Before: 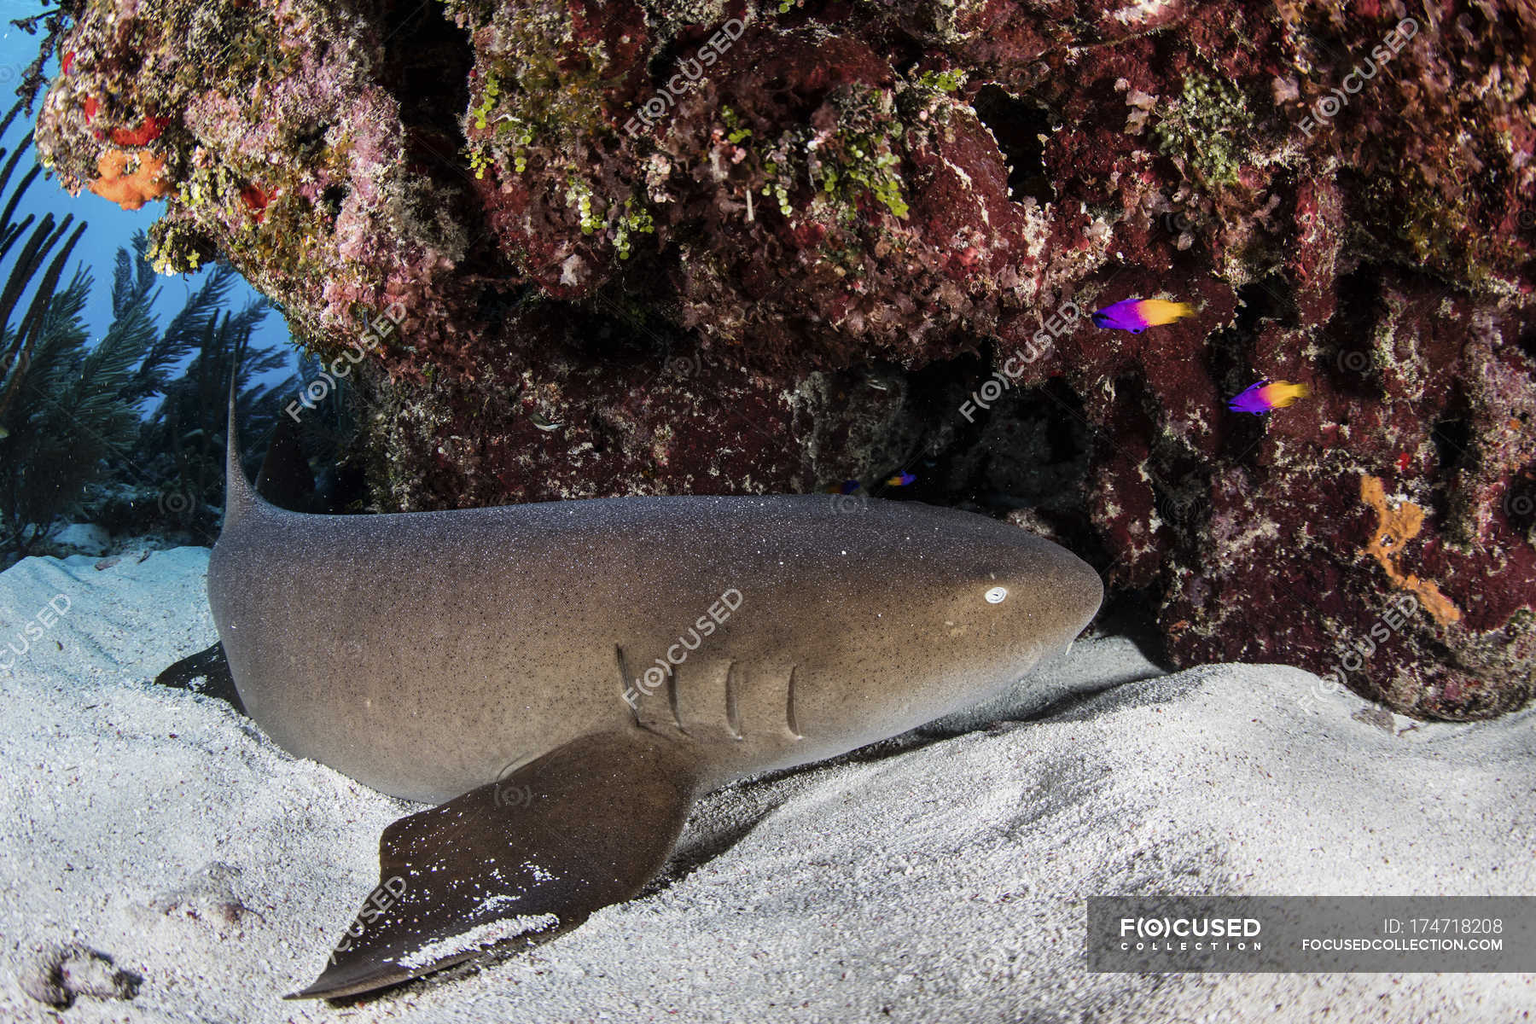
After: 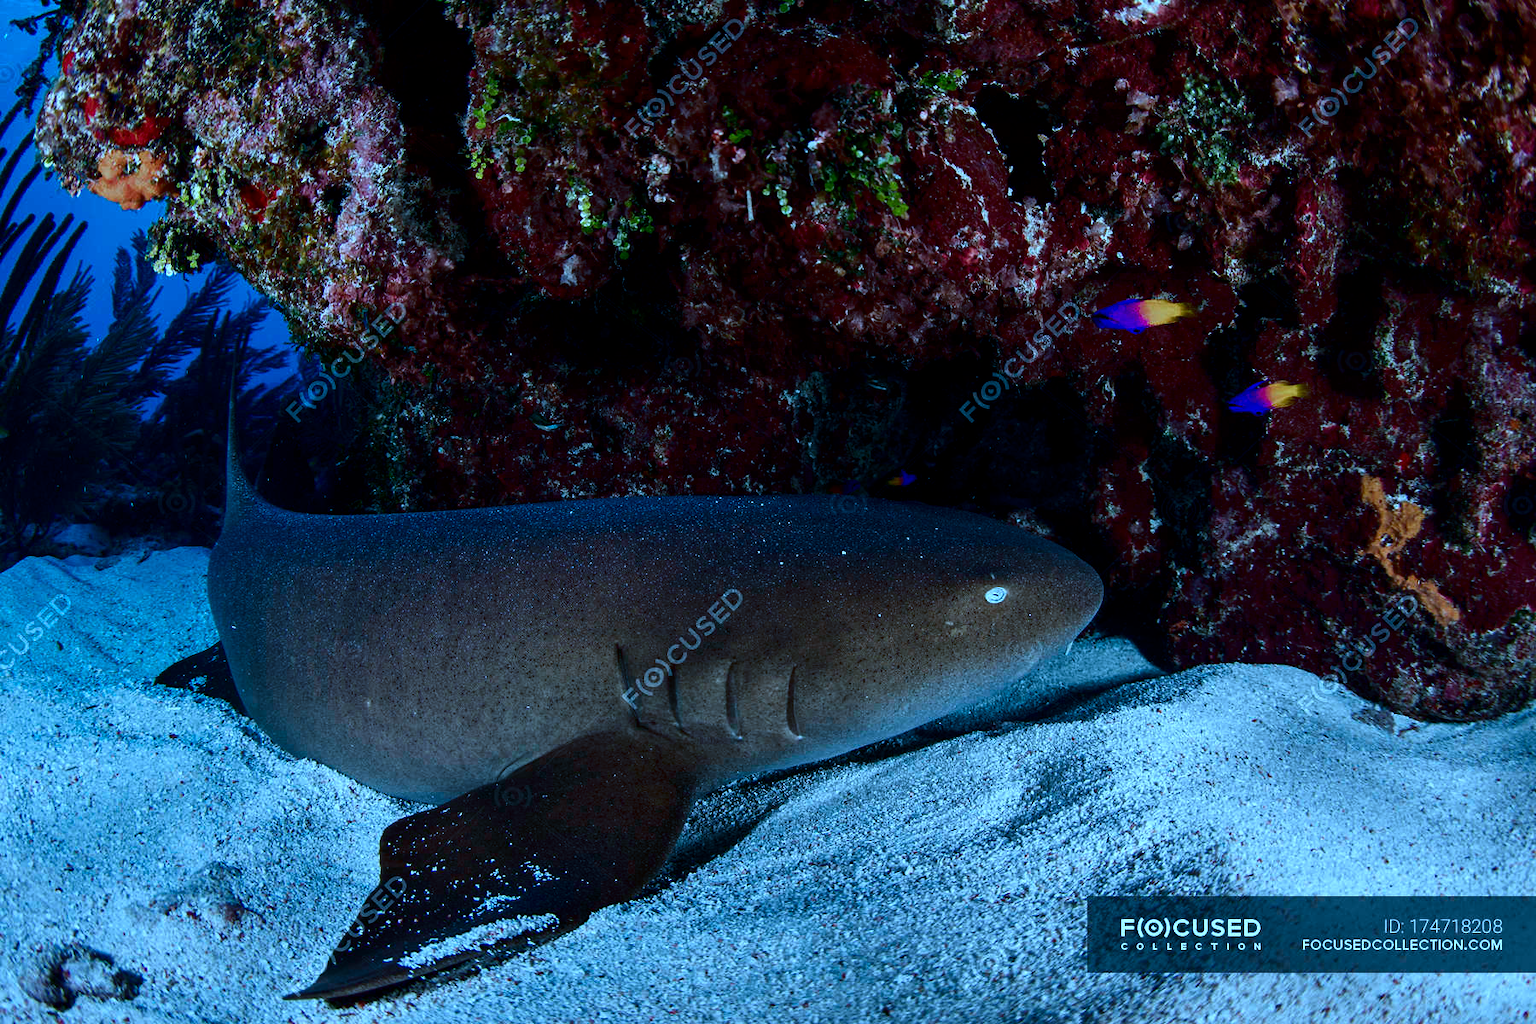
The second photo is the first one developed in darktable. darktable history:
contrast brightness saturation: brightness -0.512
color calibration: illuminant custom, x 0.432, y 0.394, temperature 3071.62 K, saturation algorithm version 1 (2020)
